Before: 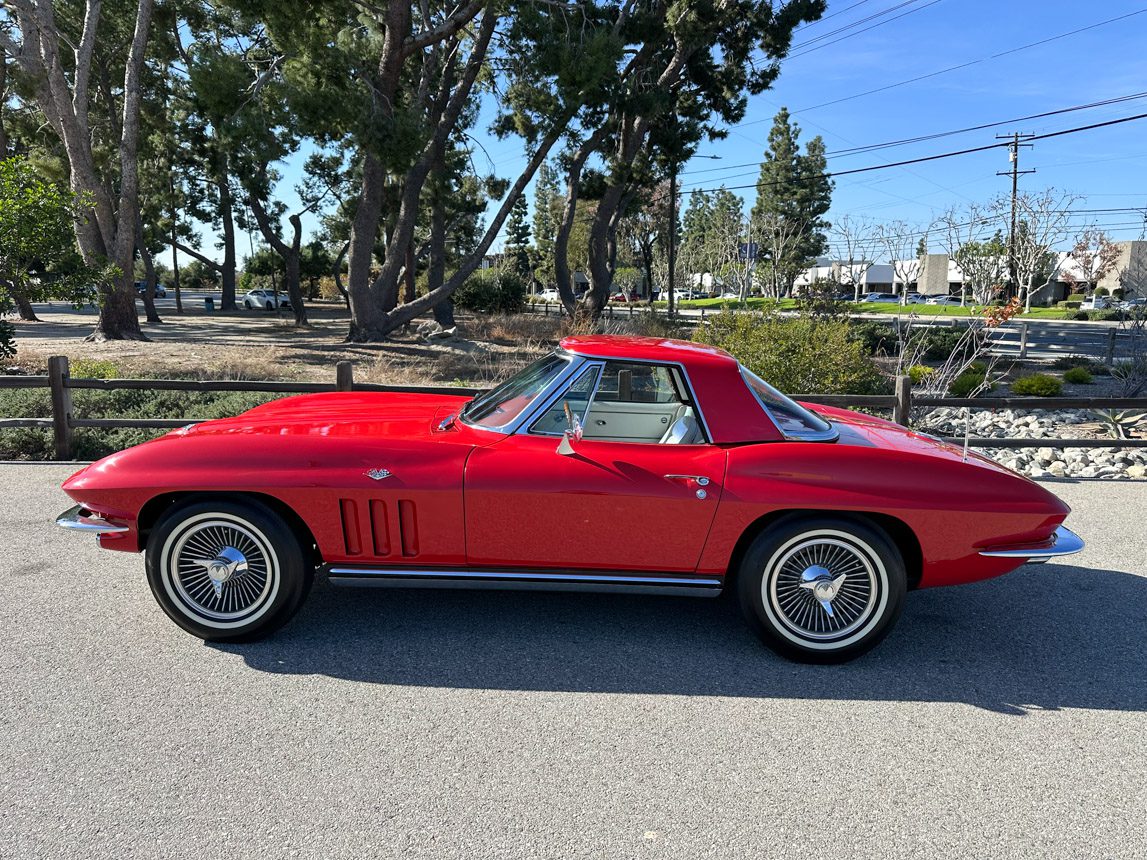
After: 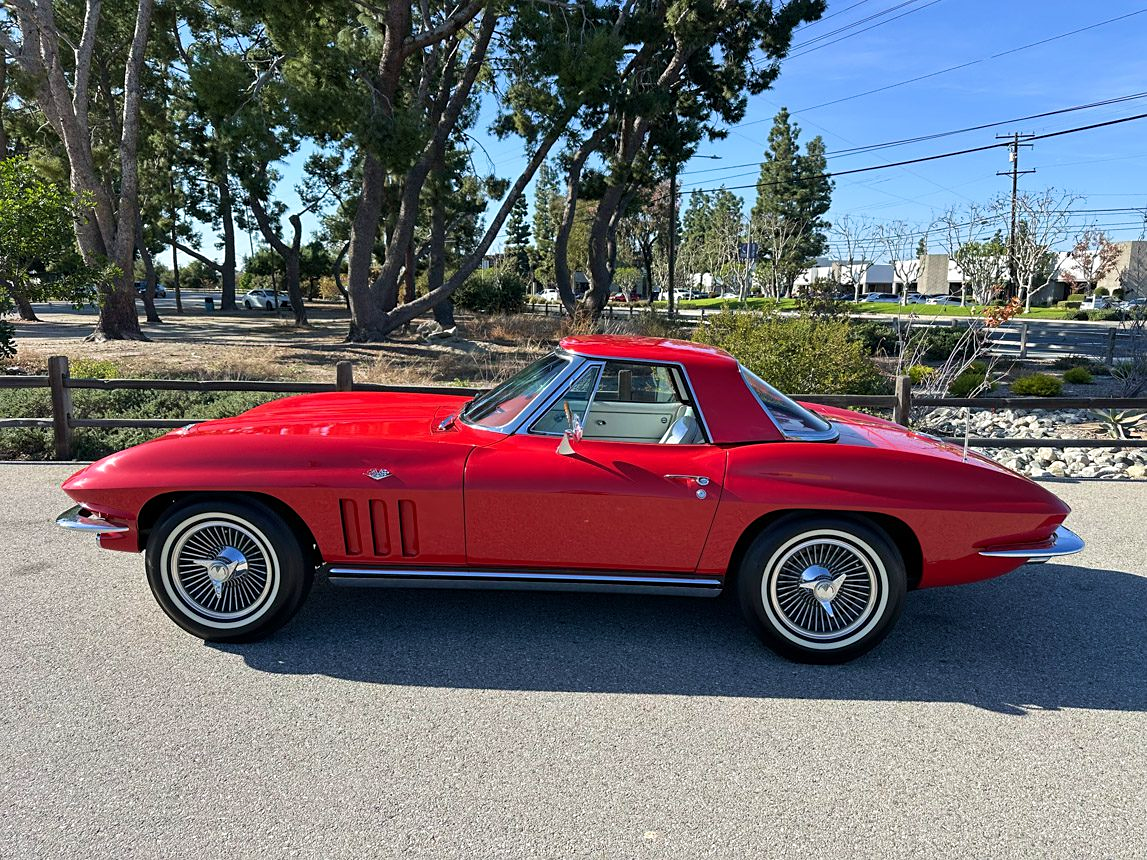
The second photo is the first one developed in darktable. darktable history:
sharpen: amount 0.2
velvia: on, module defaults
